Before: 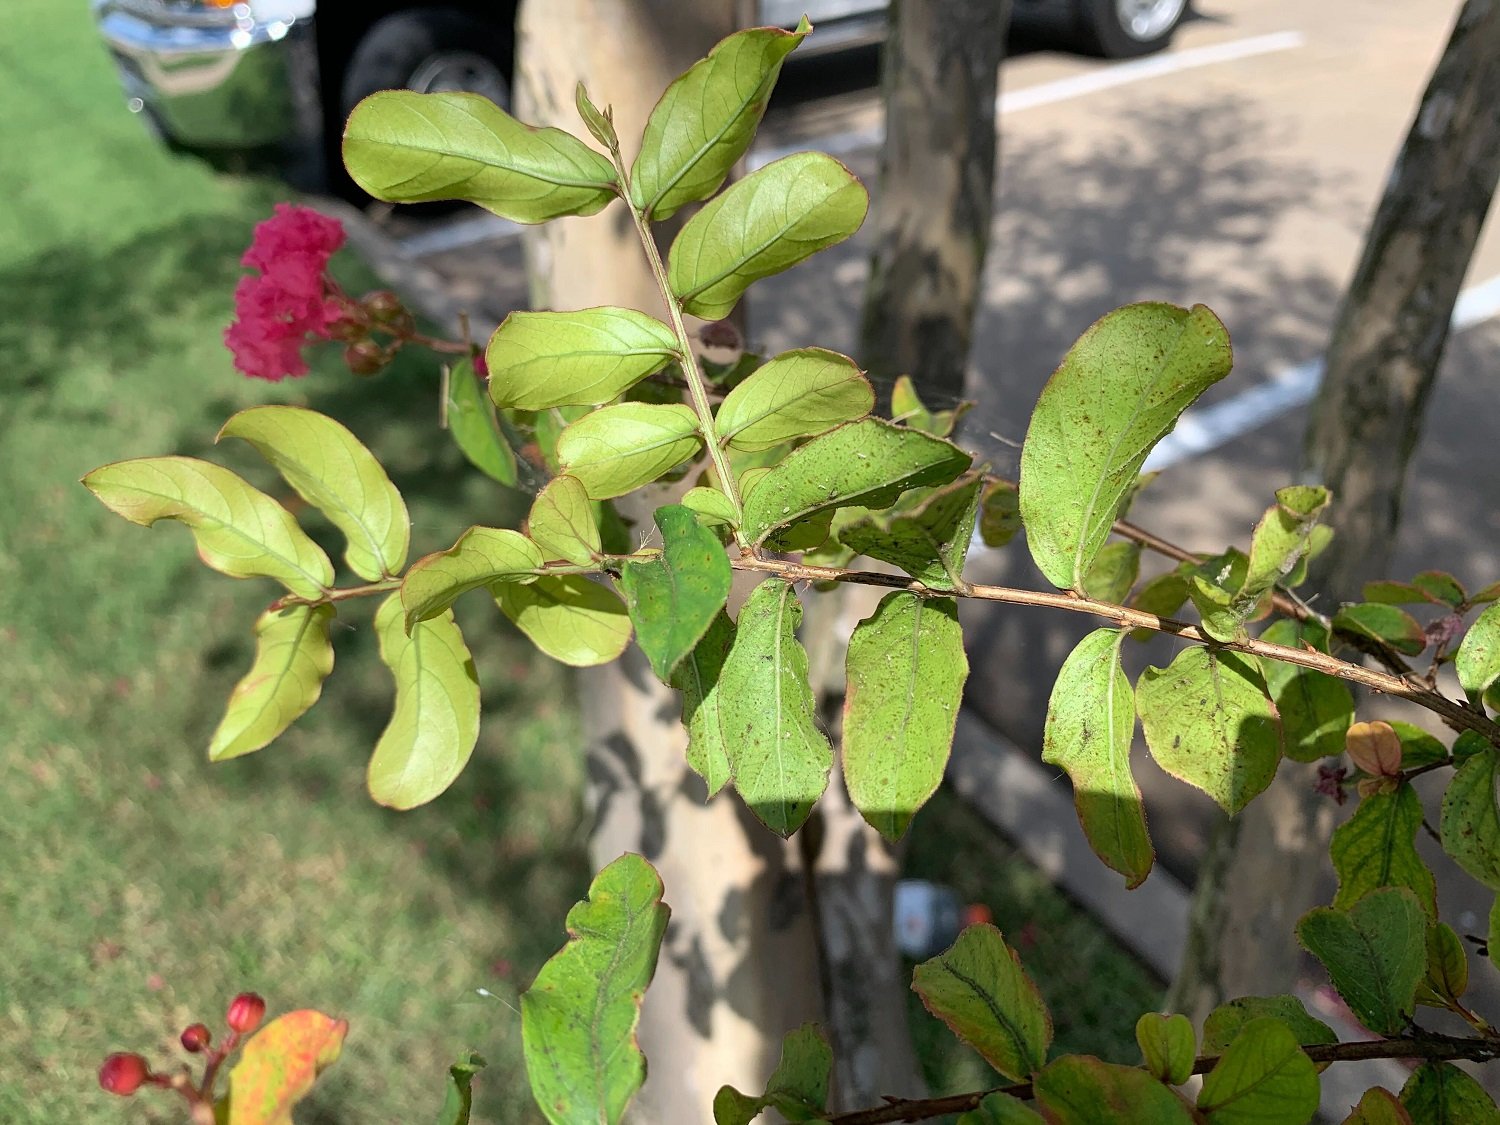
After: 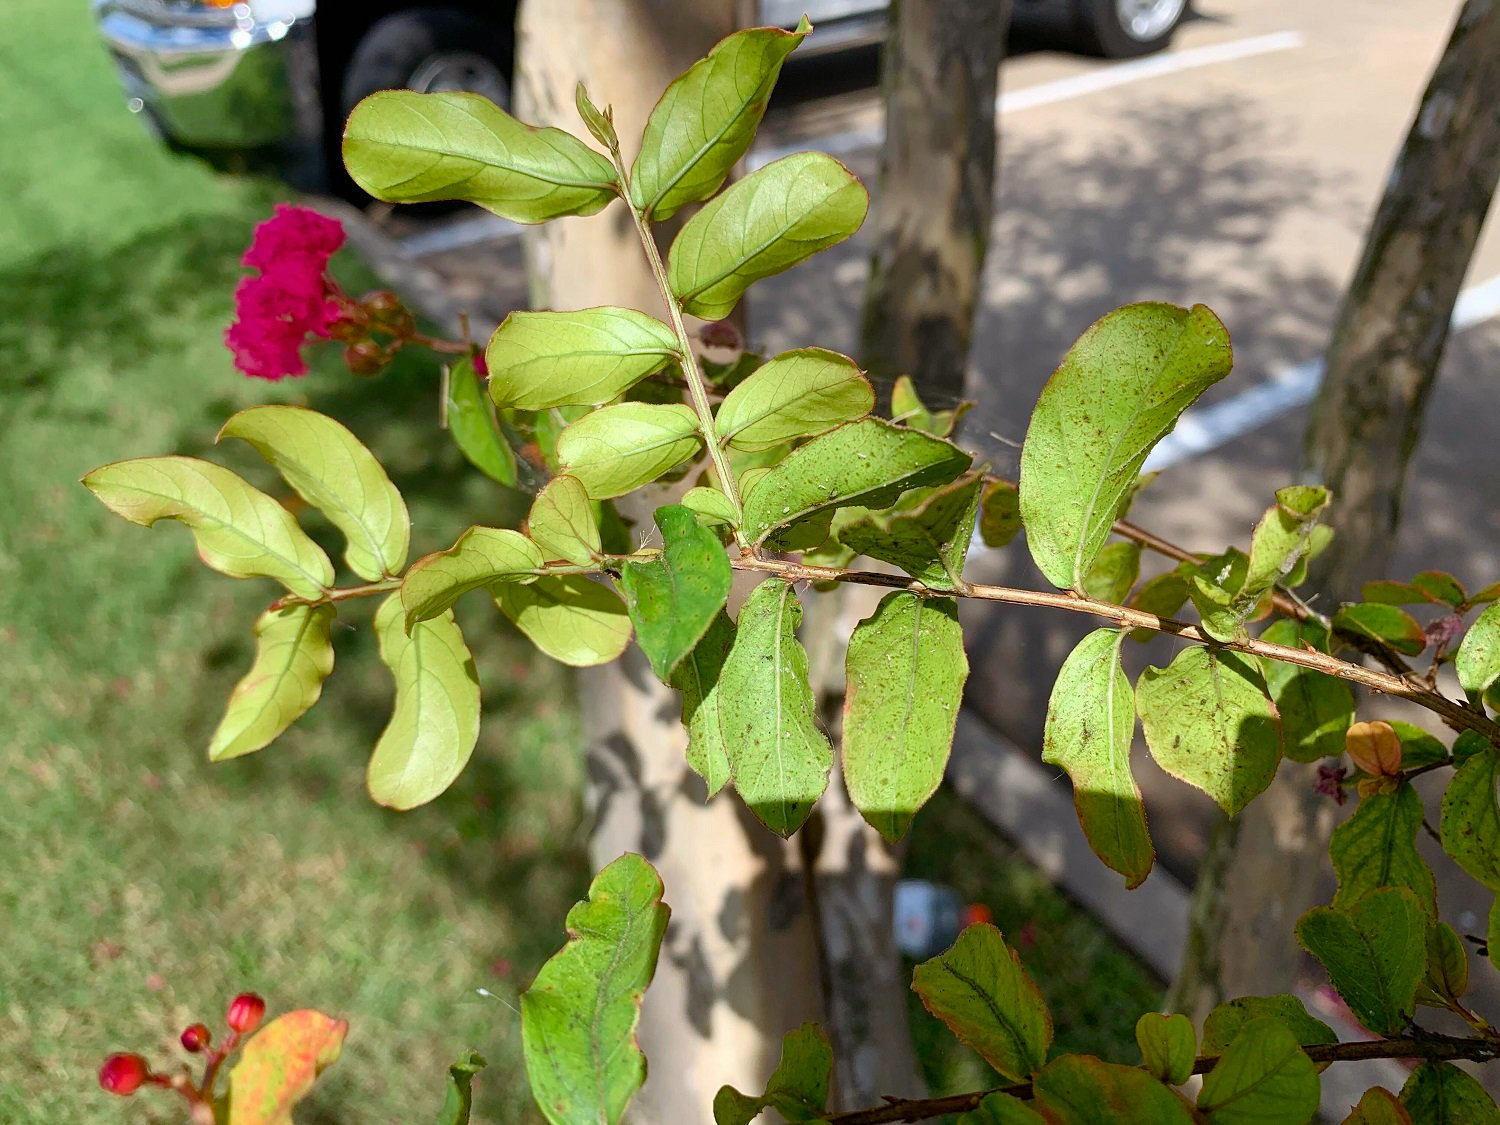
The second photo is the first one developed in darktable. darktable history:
color balance rgb: shadows lift › chroma 2.051%, shadows lift › hue 47.87°, perceptual saturation grading › global saturation 20%, perceptual saturation grading › highlights -25.053%, perceptual saturation grading › shadows 49.347%
